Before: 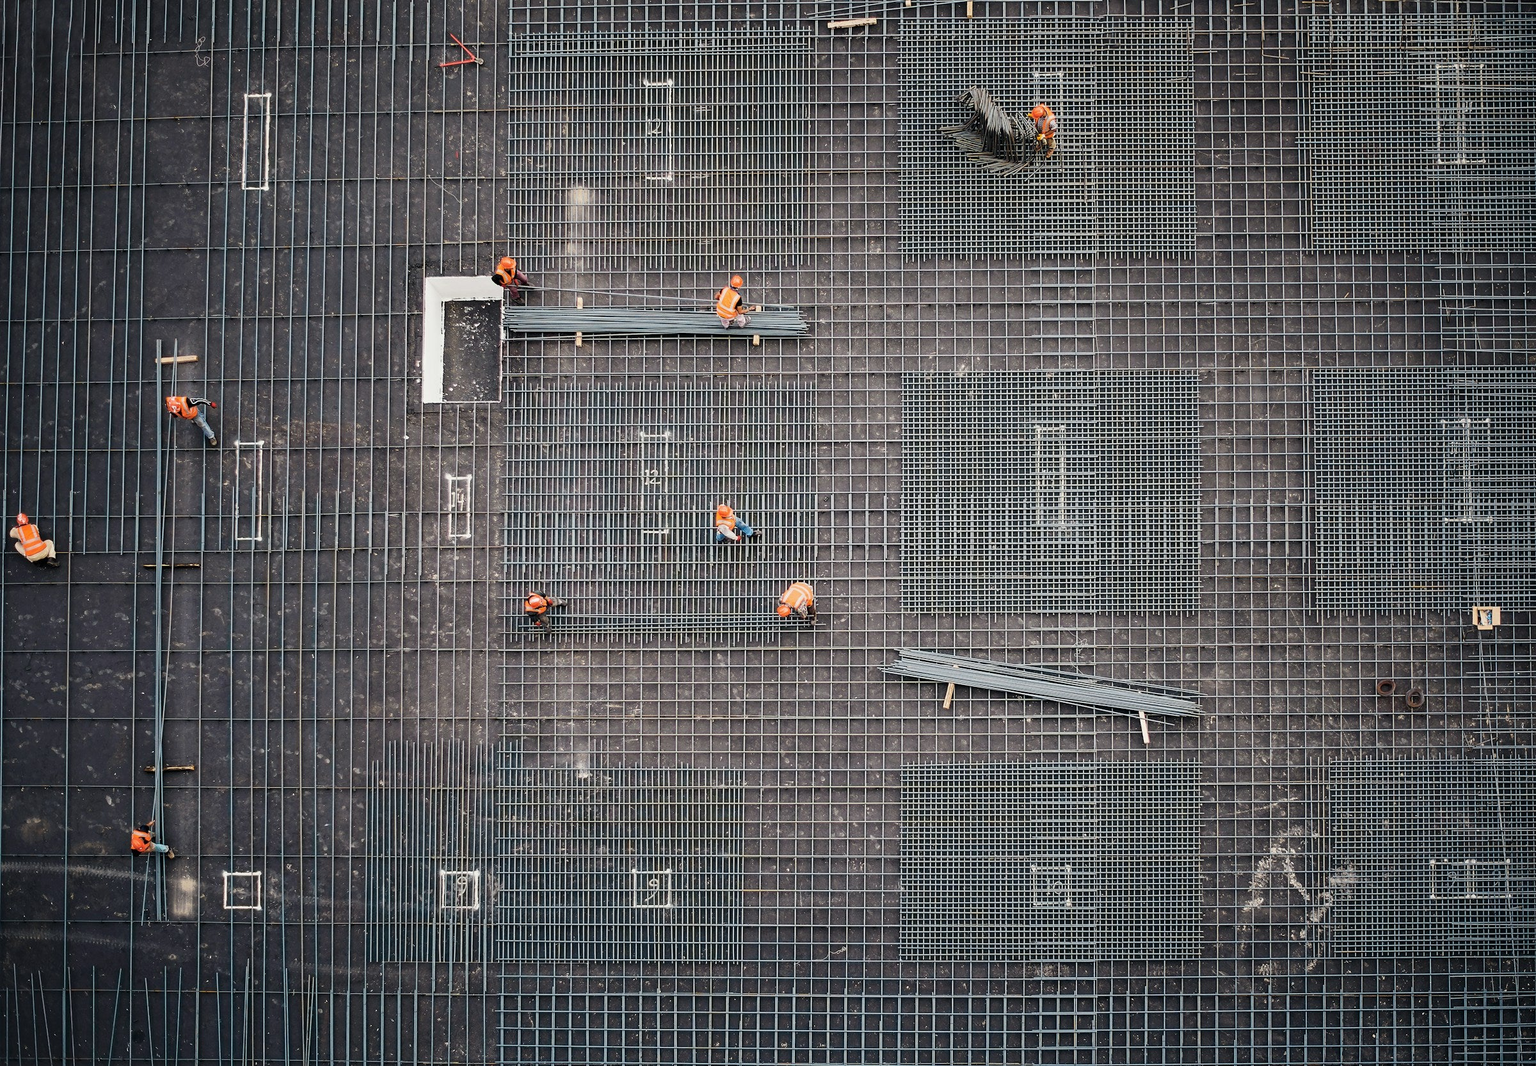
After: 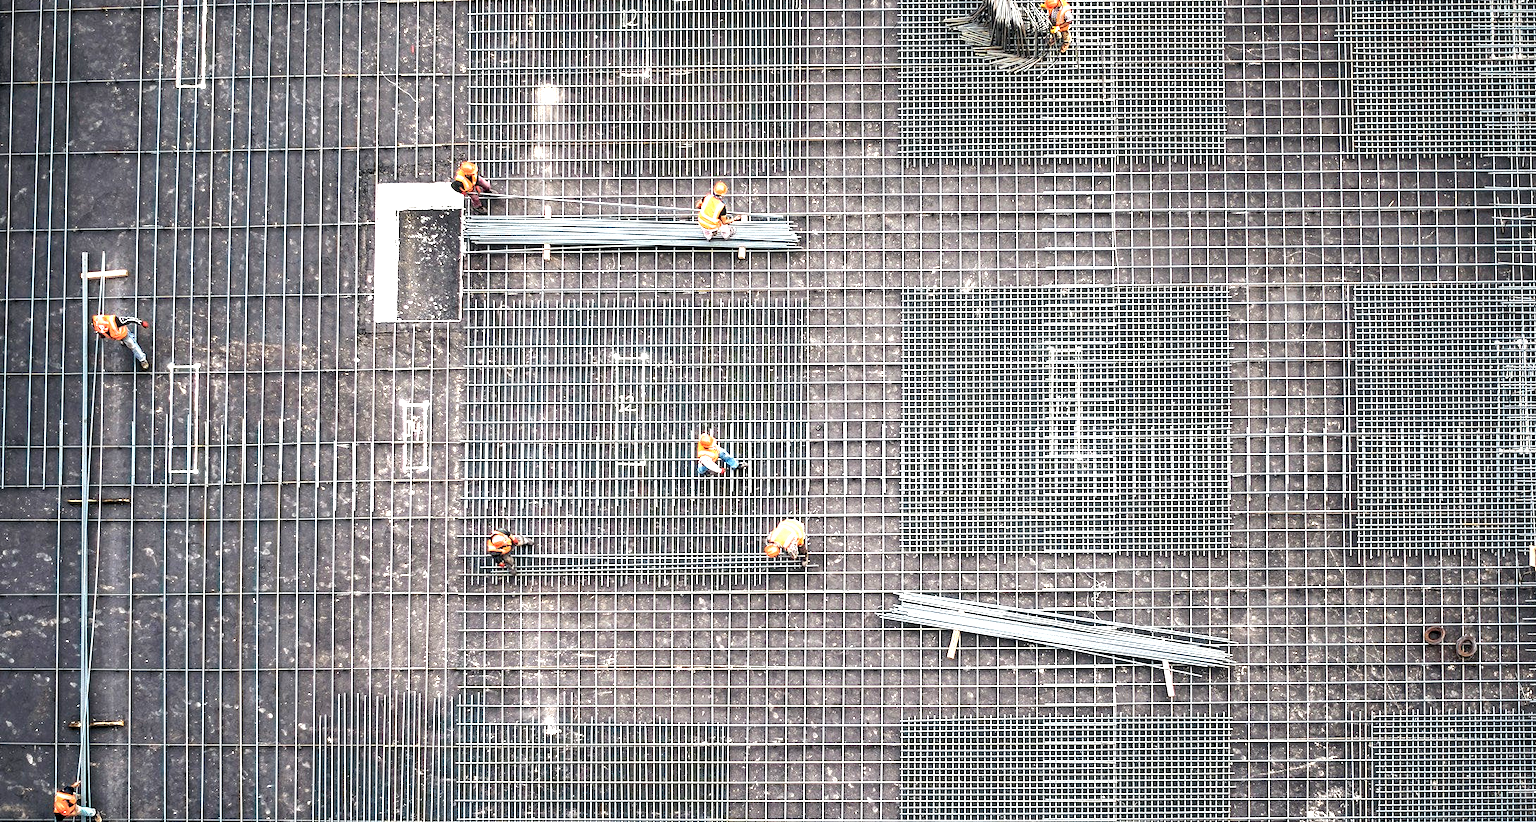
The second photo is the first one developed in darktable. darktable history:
crop: left 5.363%, top 10.34%, right 3.695%, bottom 19.444%
exposure: black level correction 0, exposure 1.199 EV, compensate highlight preservation false
local contrast: detail 160%
